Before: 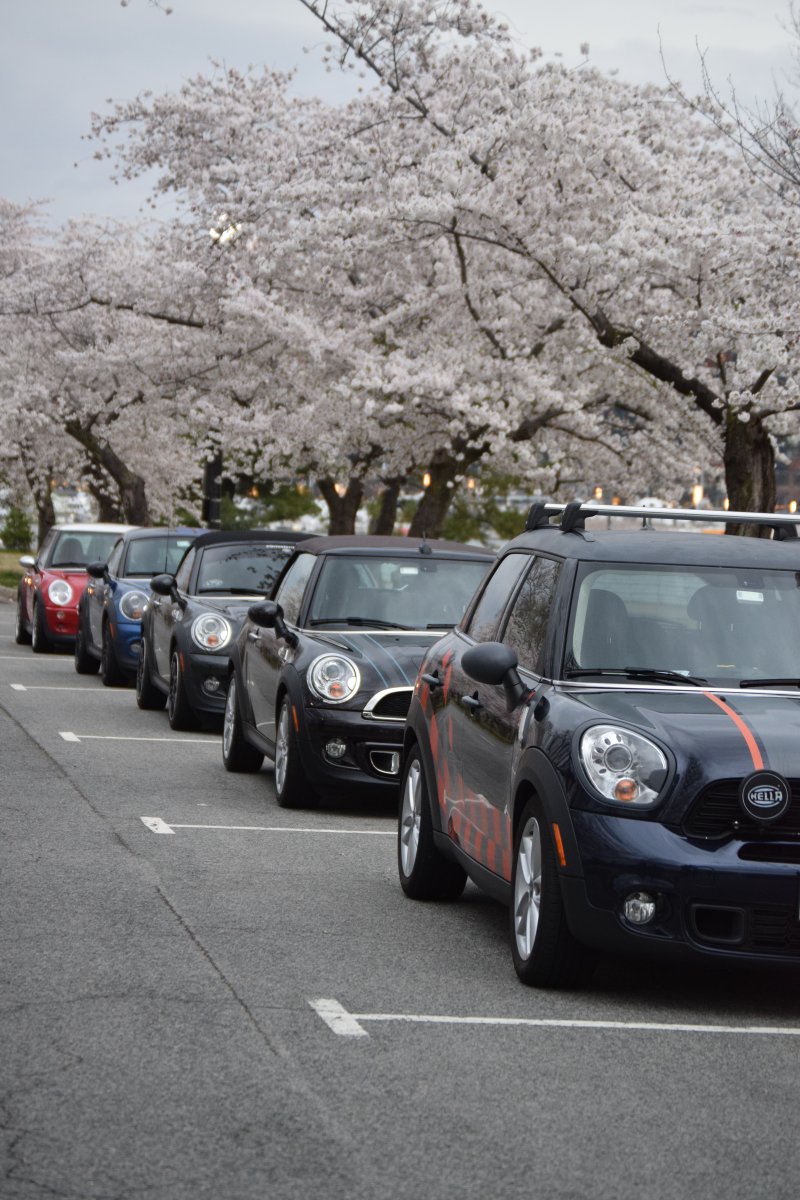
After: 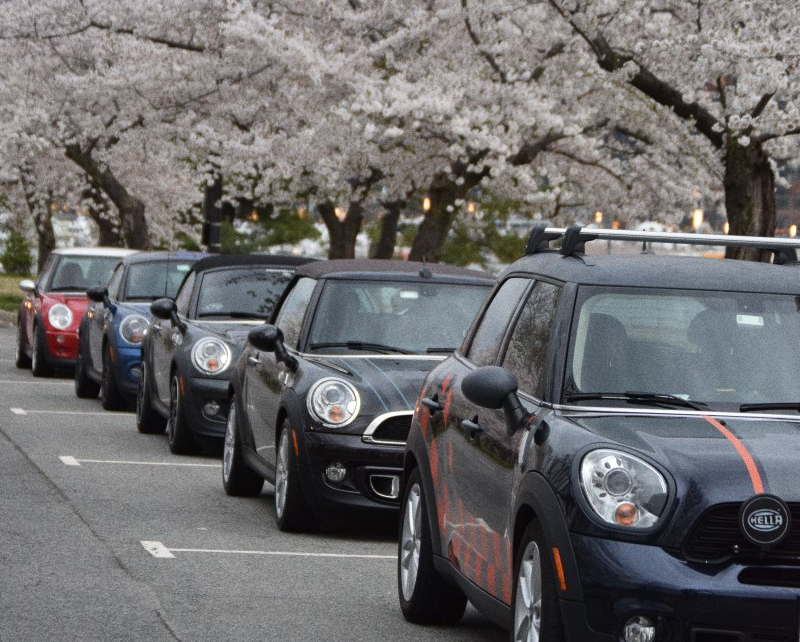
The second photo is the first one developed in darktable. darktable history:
grain: coarseness 0.09 ISO
crop and rotate: top 23.043%, bottom 23.437%
